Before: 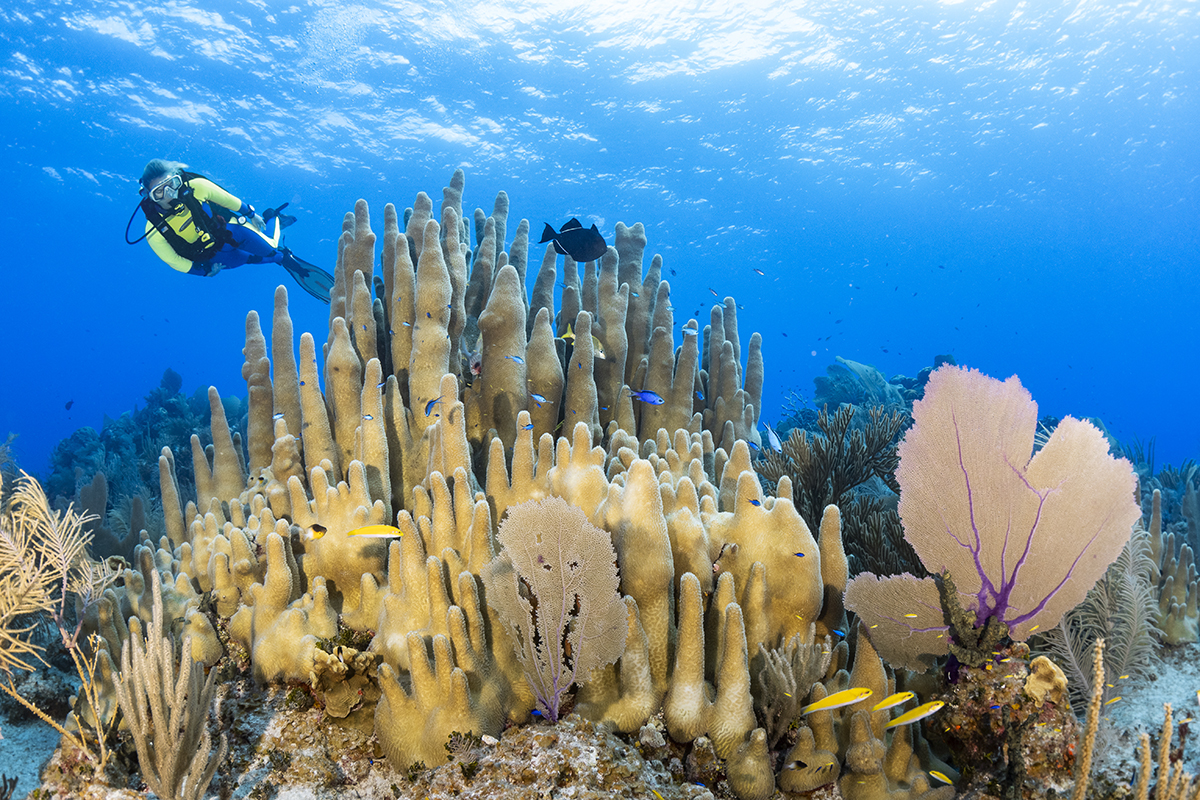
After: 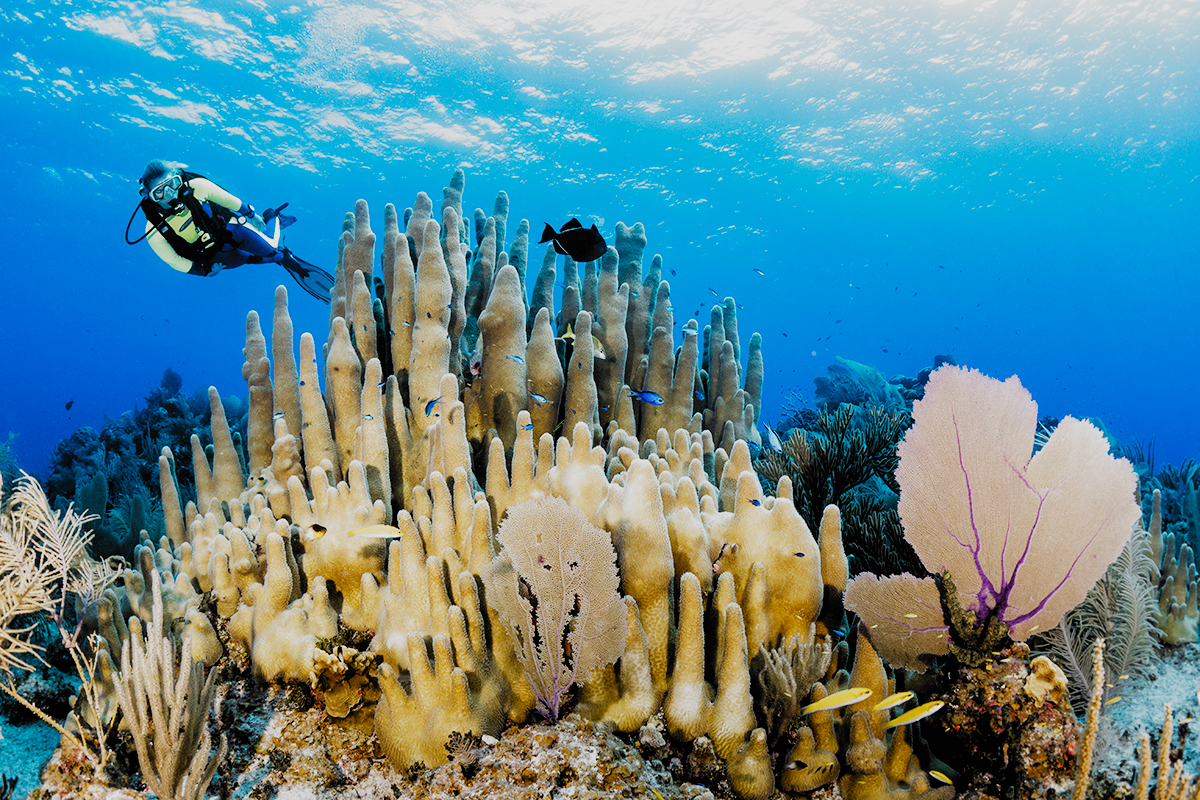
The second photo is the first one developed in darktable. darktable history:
filmic rgb: black relative exposure -5.13 EV, white relative exposure 4 EV, hardness 2.88, contrast 1.299, highlights saturation mix -28.68%, add noise in highlights 0.001, preserve chrominance no, color science v3 (2019), use custom middle-gray values true, contrast in highlights soft
